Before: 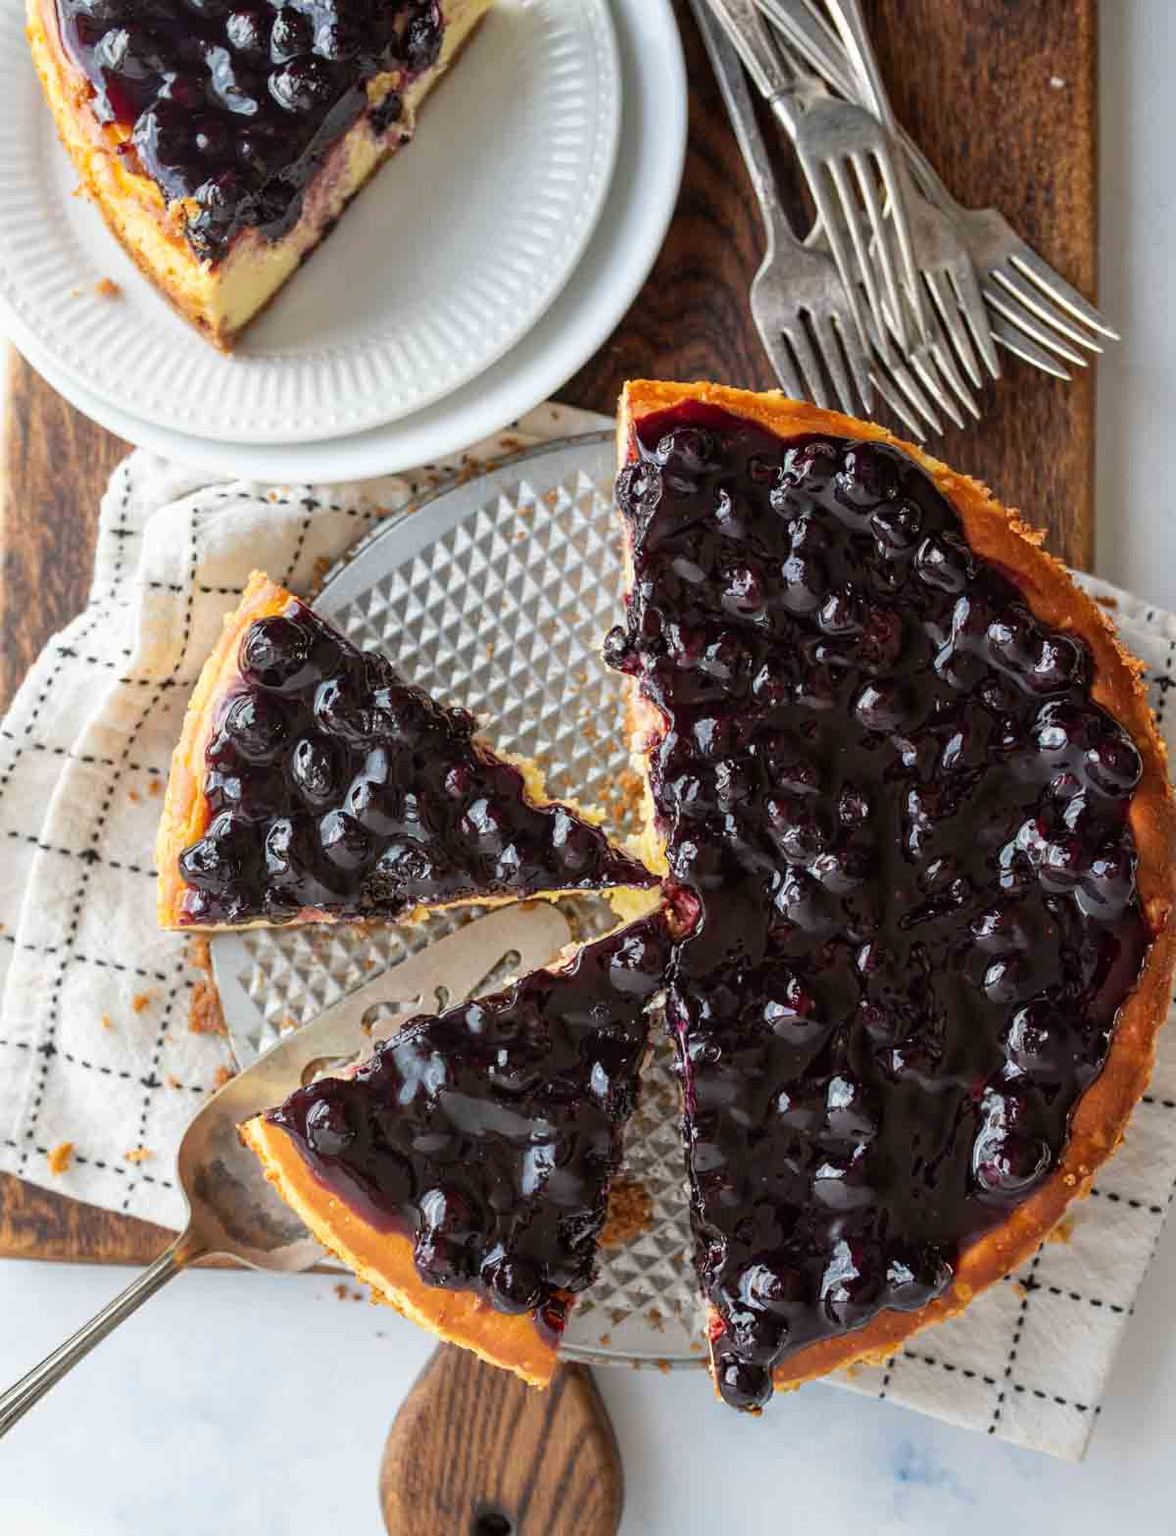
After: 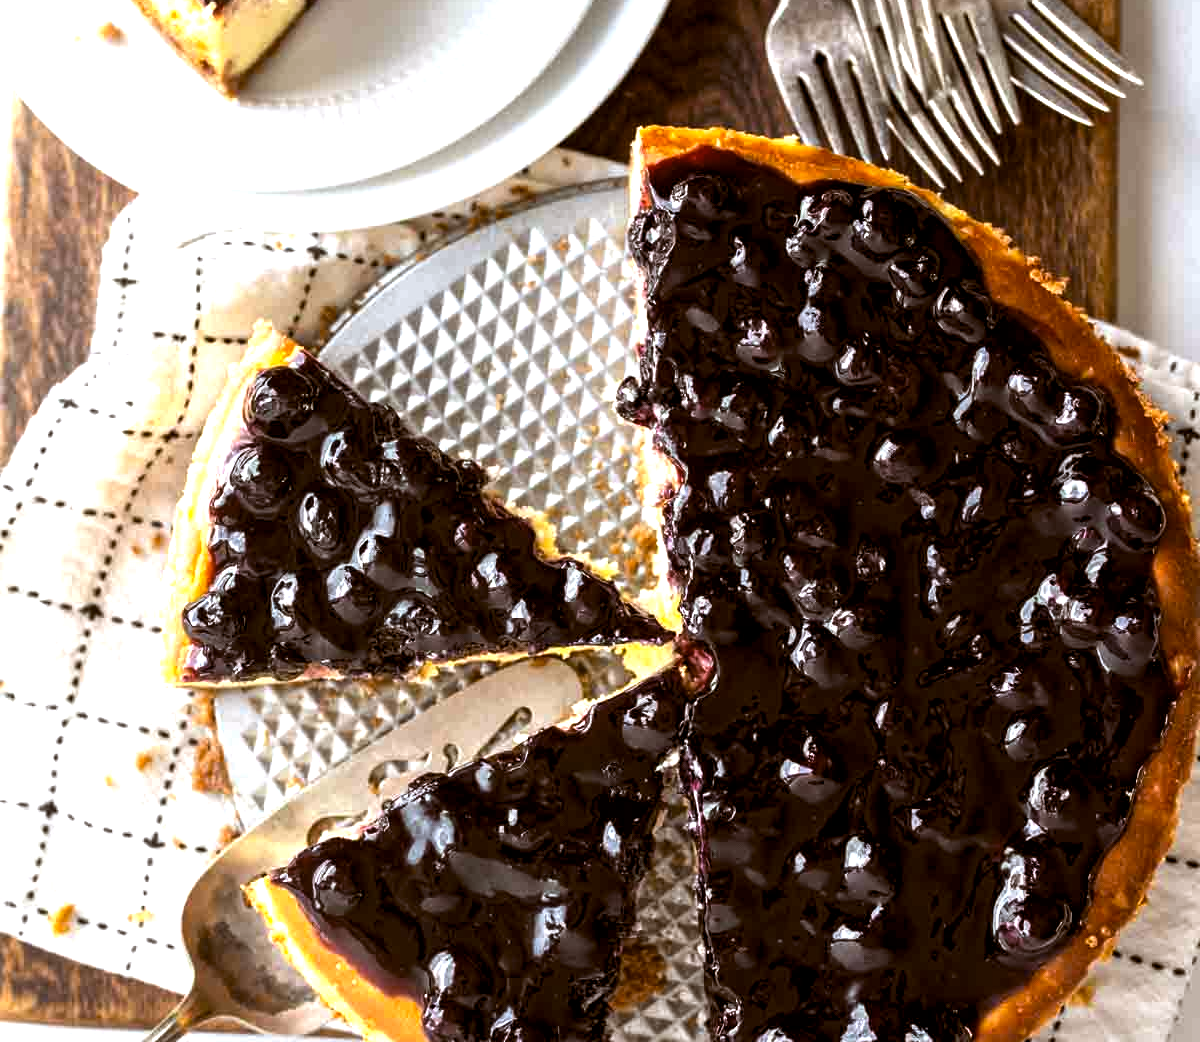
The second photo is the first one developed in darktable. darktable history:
color balance: lift [1, 1.011, 0.999, 0.989], gamma [1.109, 1.045, 1.039, 0.955], gain [0.917, 0.936, 0.952, 1.064], contrast 2.32%, contrast fulcrum 19%, output saturation 101%
crop: top 16.727%, bottom 16.727%
levels: levels [0.044, 0.475, 0.791]
